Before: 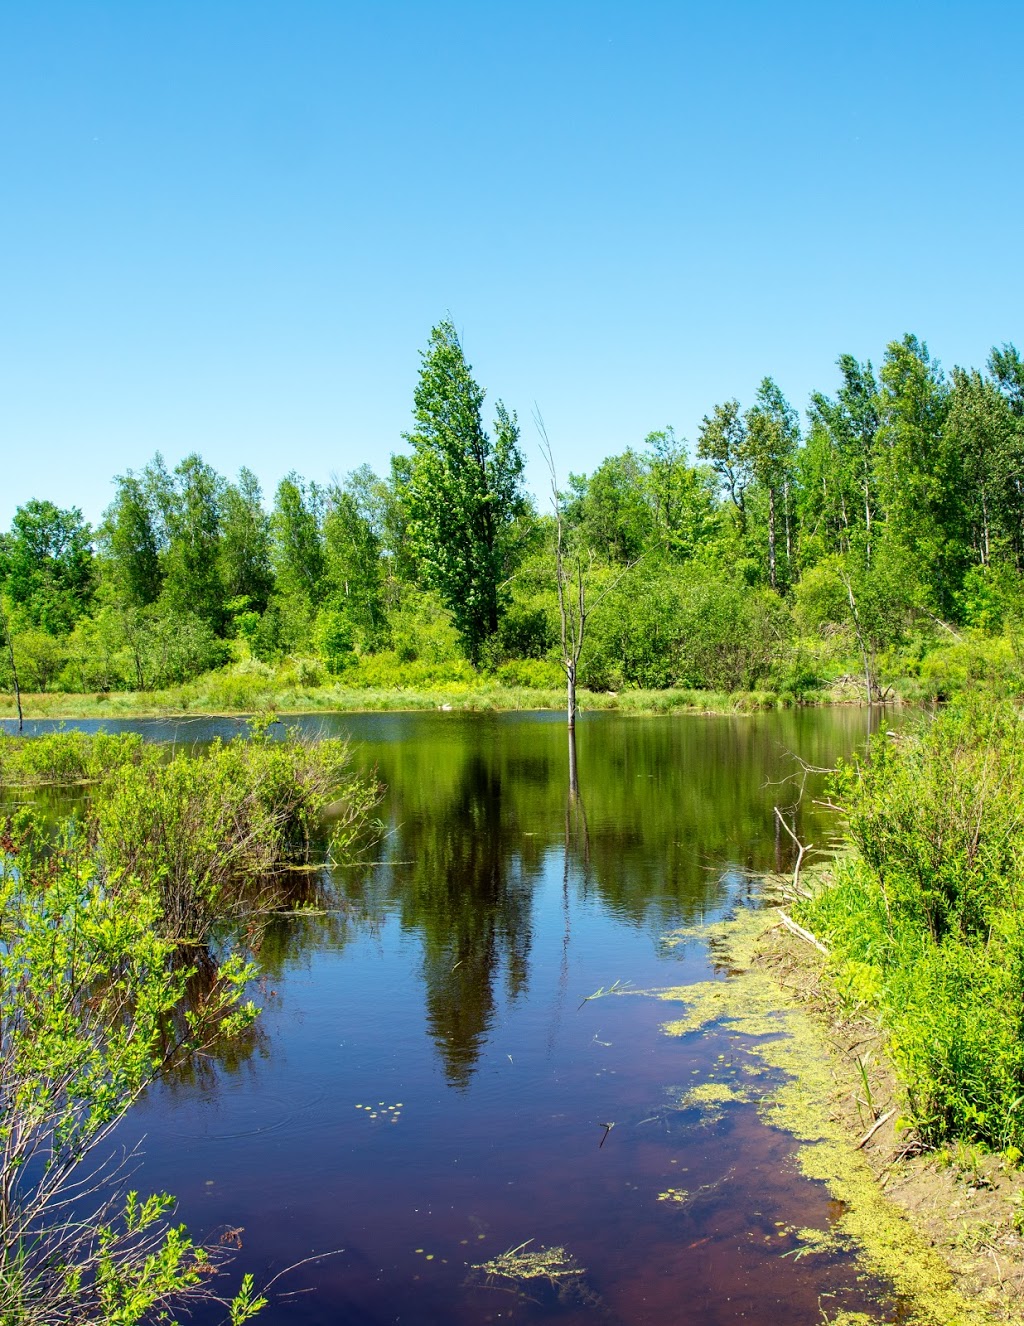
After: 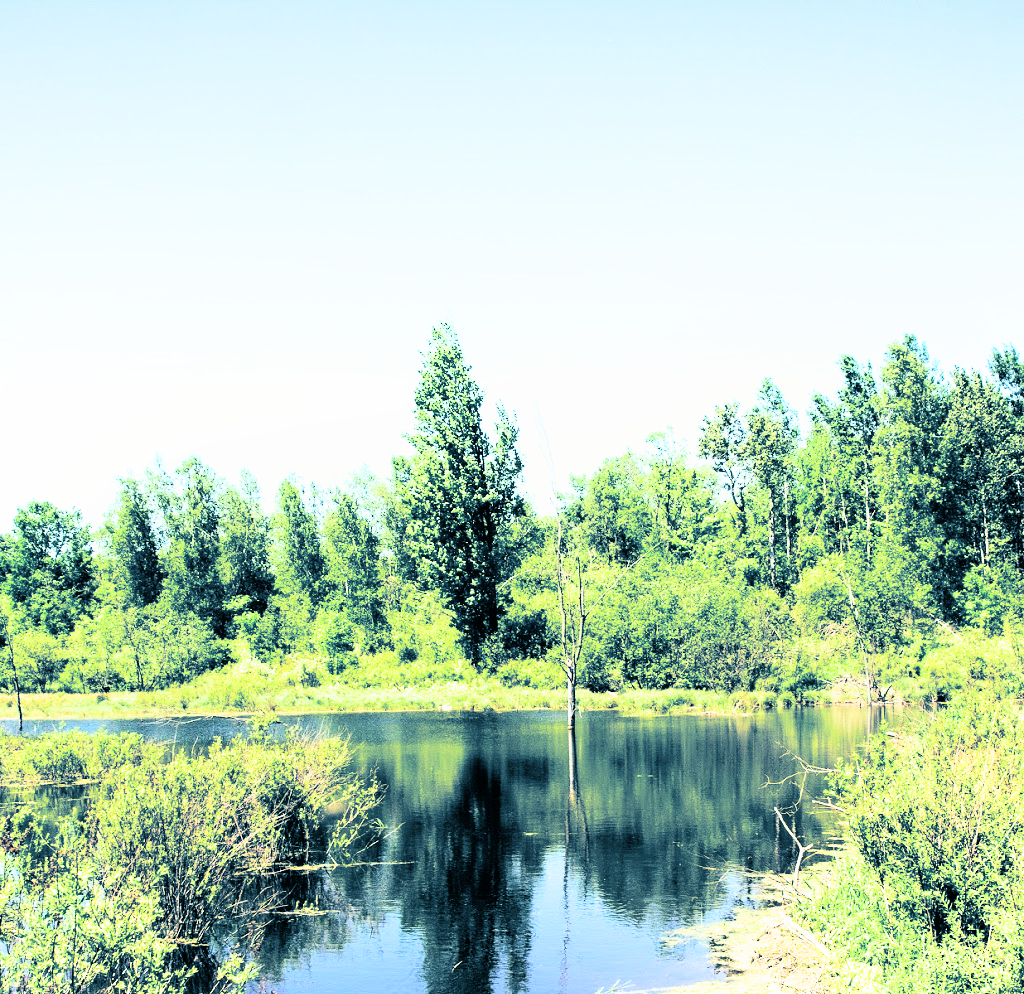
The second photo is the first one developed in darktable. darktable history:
crop: bottom 24.988%
white balance: red 1.009, blue 0.985
split-toning: shadows › hue 212.4°, balance -70
exposure: black level correction -0.005, exposure 1.002 EV, compensate highlight preservation false
filmic rgb: black relative exposure -8.07 EV, white relative exposure 3 EV, hardness 5.35, contrast 1.25
shadows and highlights: shadows -62.32, white point adjustment -5.22, highlights 61.59
